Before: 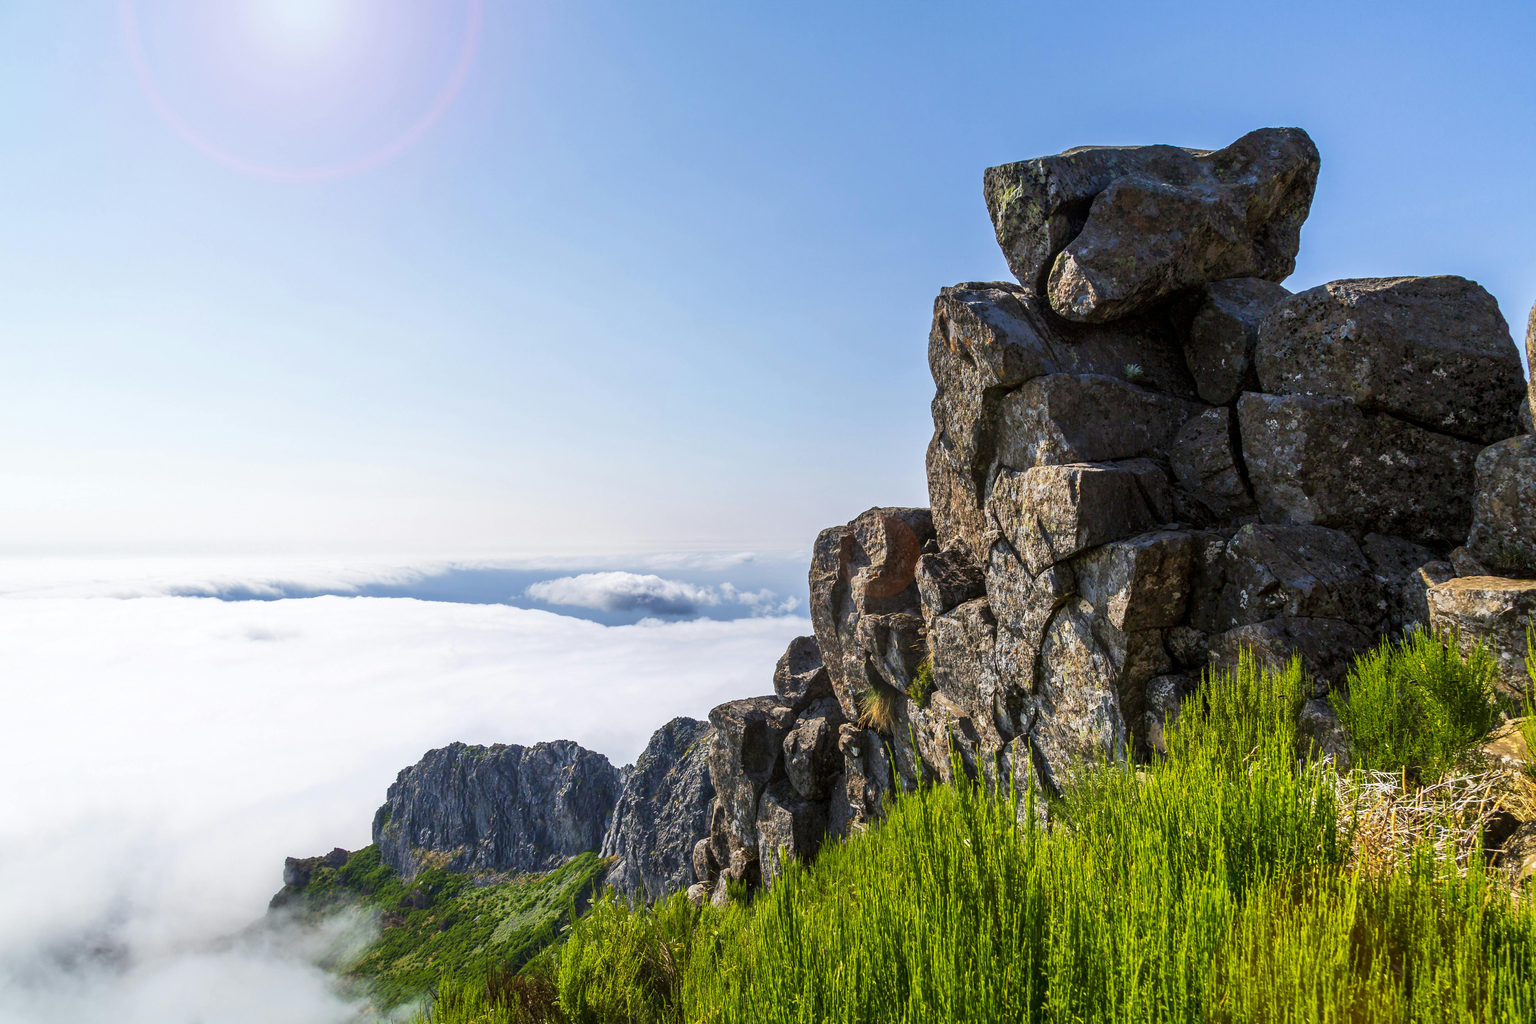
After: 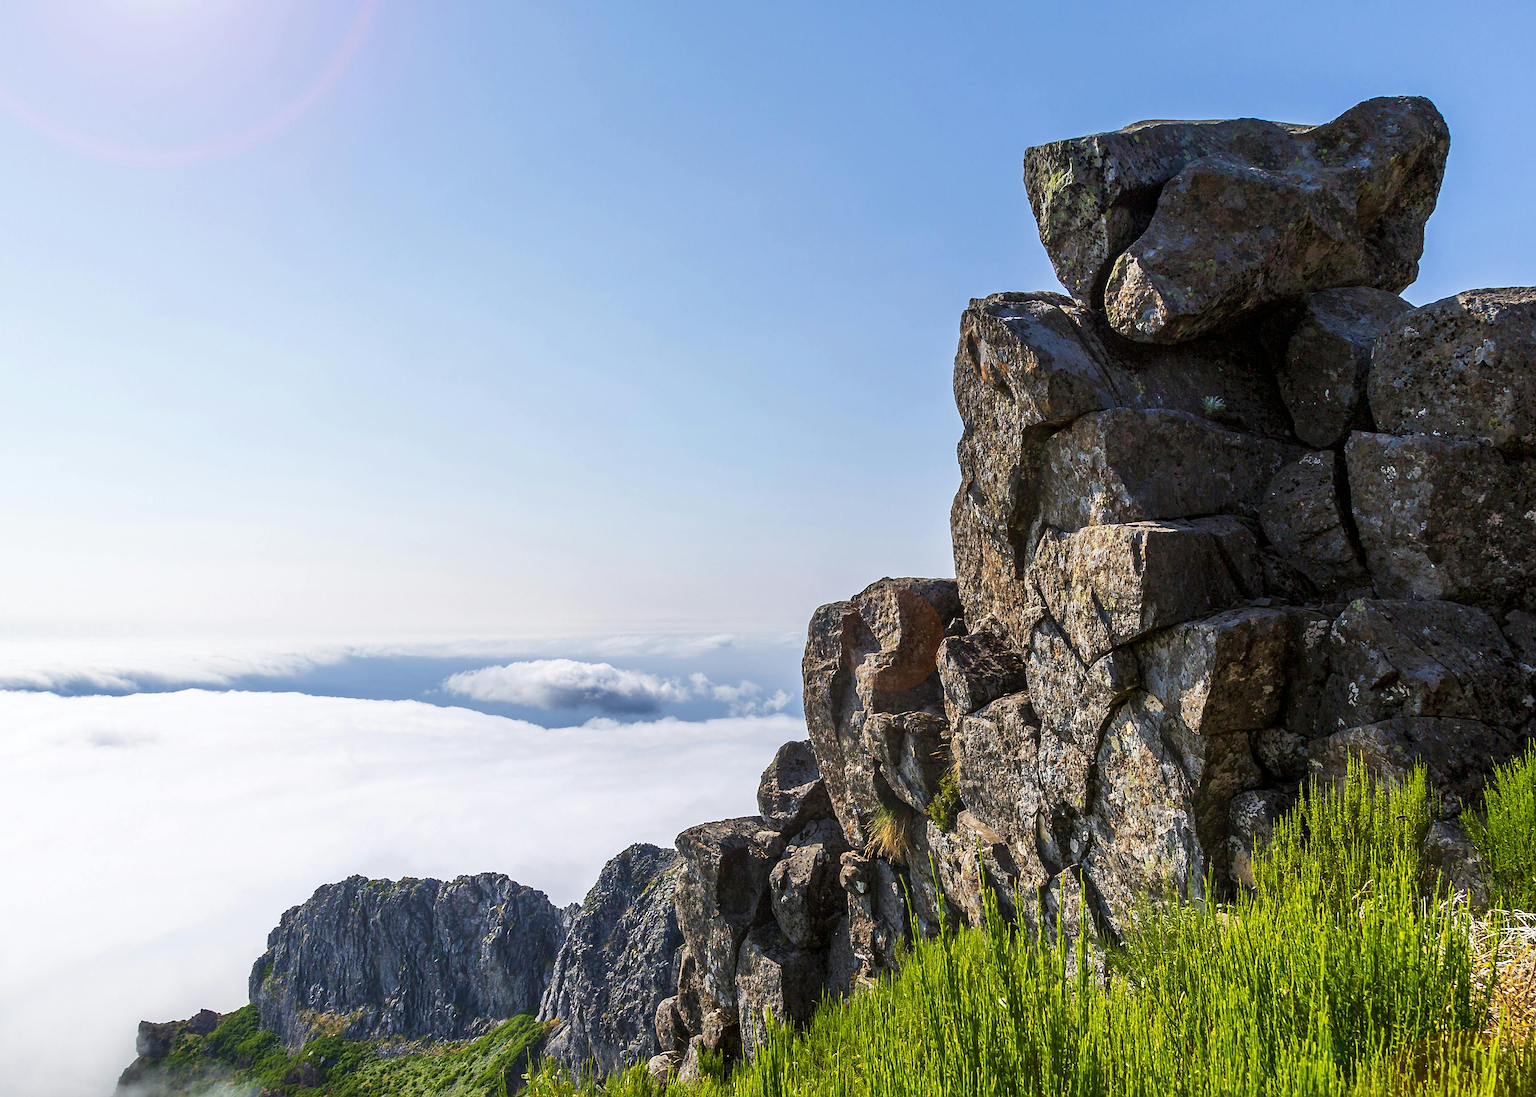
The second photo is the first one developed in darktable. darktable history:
crop: left 11.476%, top 5.062%, right 9.6%, bottom 10.379%
sharpen: on, module defaults
